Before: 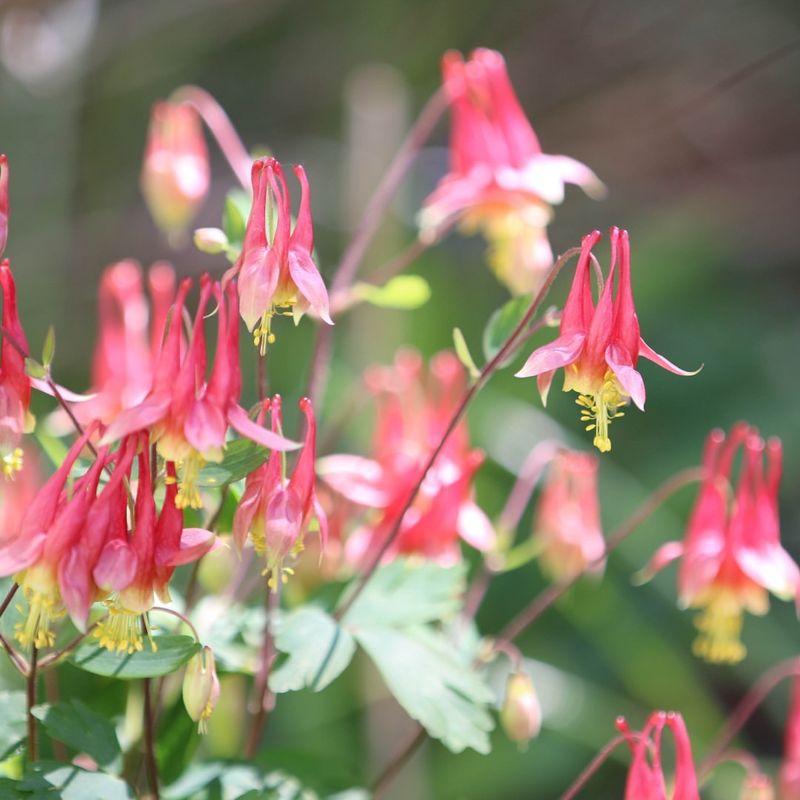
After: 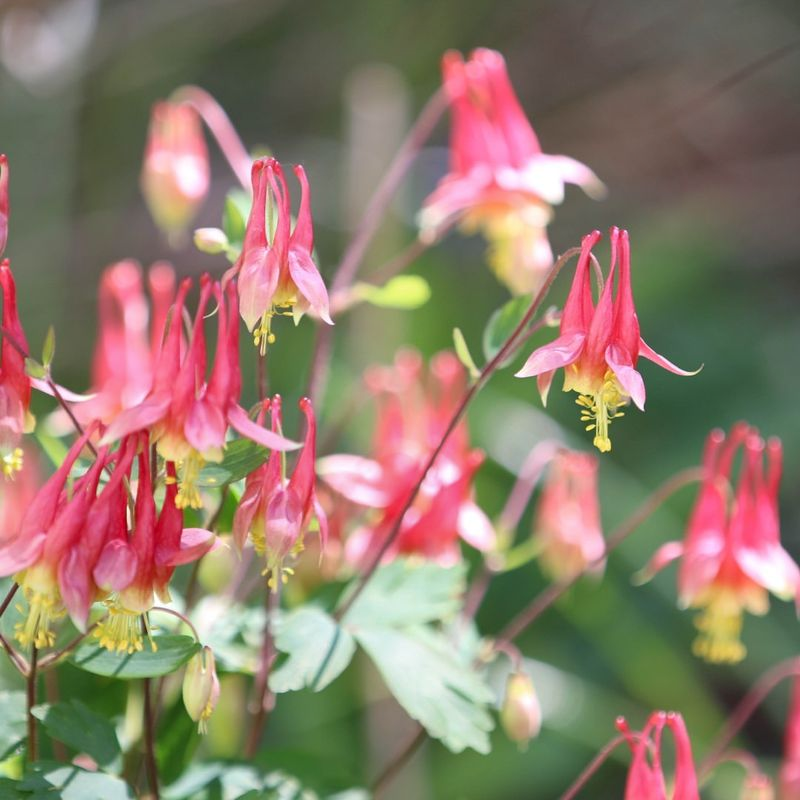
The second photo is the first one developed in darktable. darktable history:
shadows and highlights: highlights color adjustment 39.74%, low approximation 0.01, soften with gaussian
